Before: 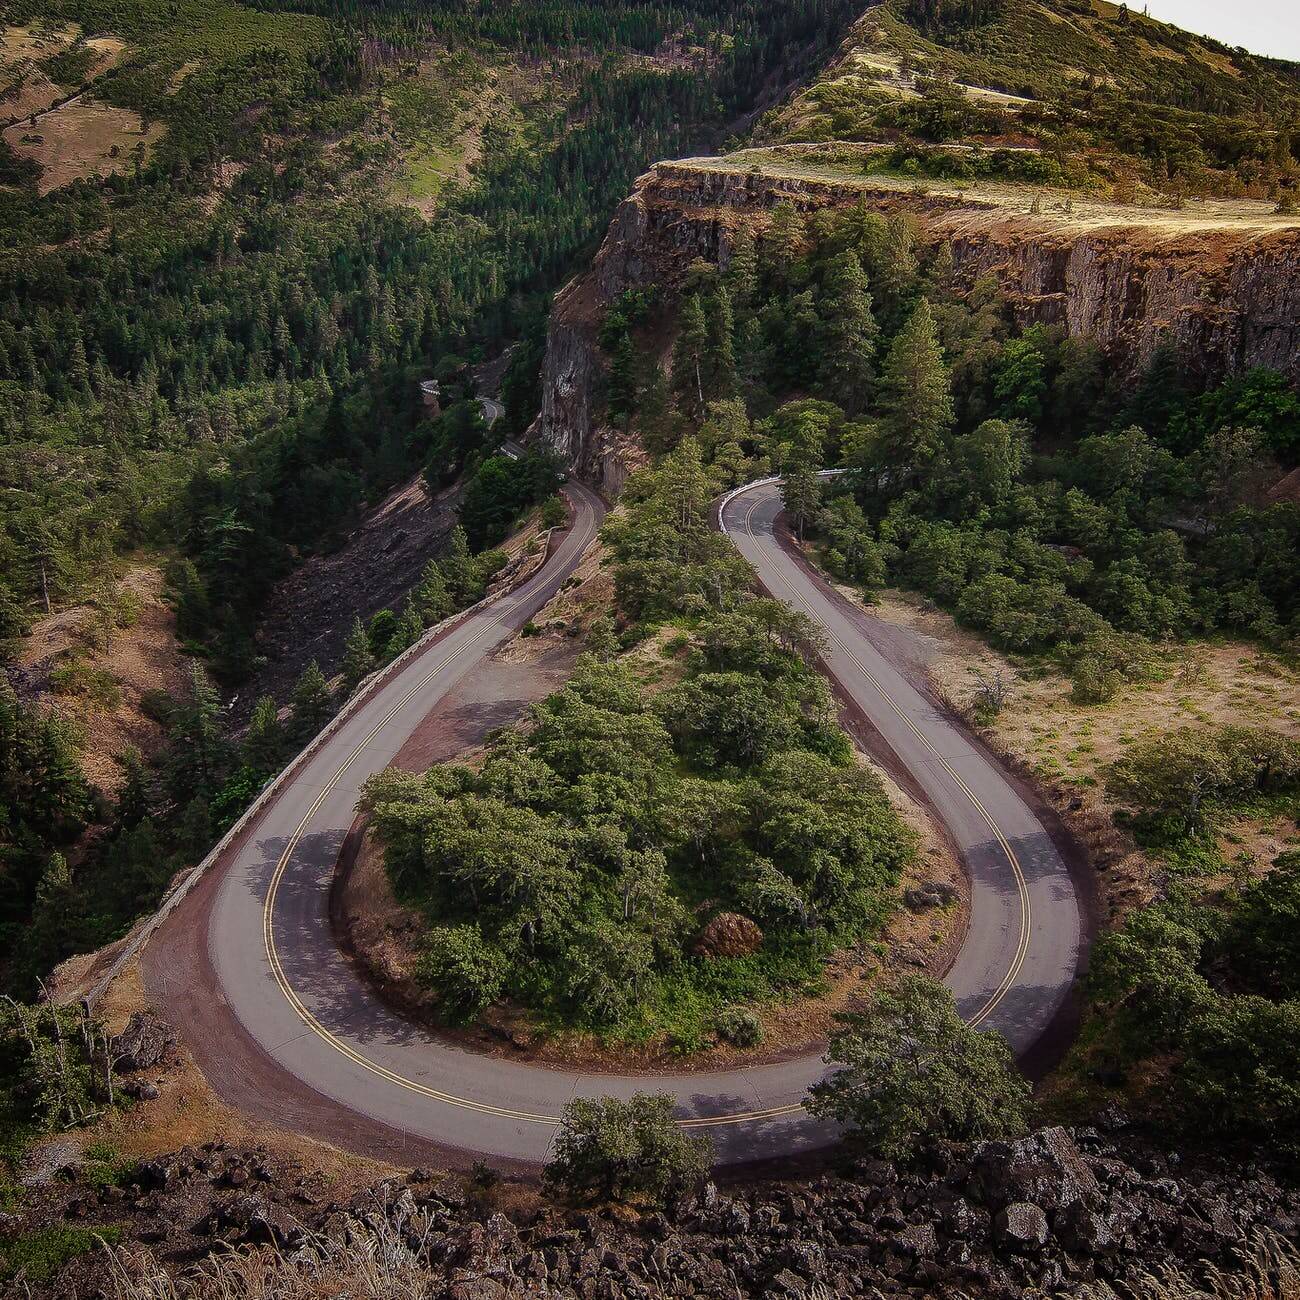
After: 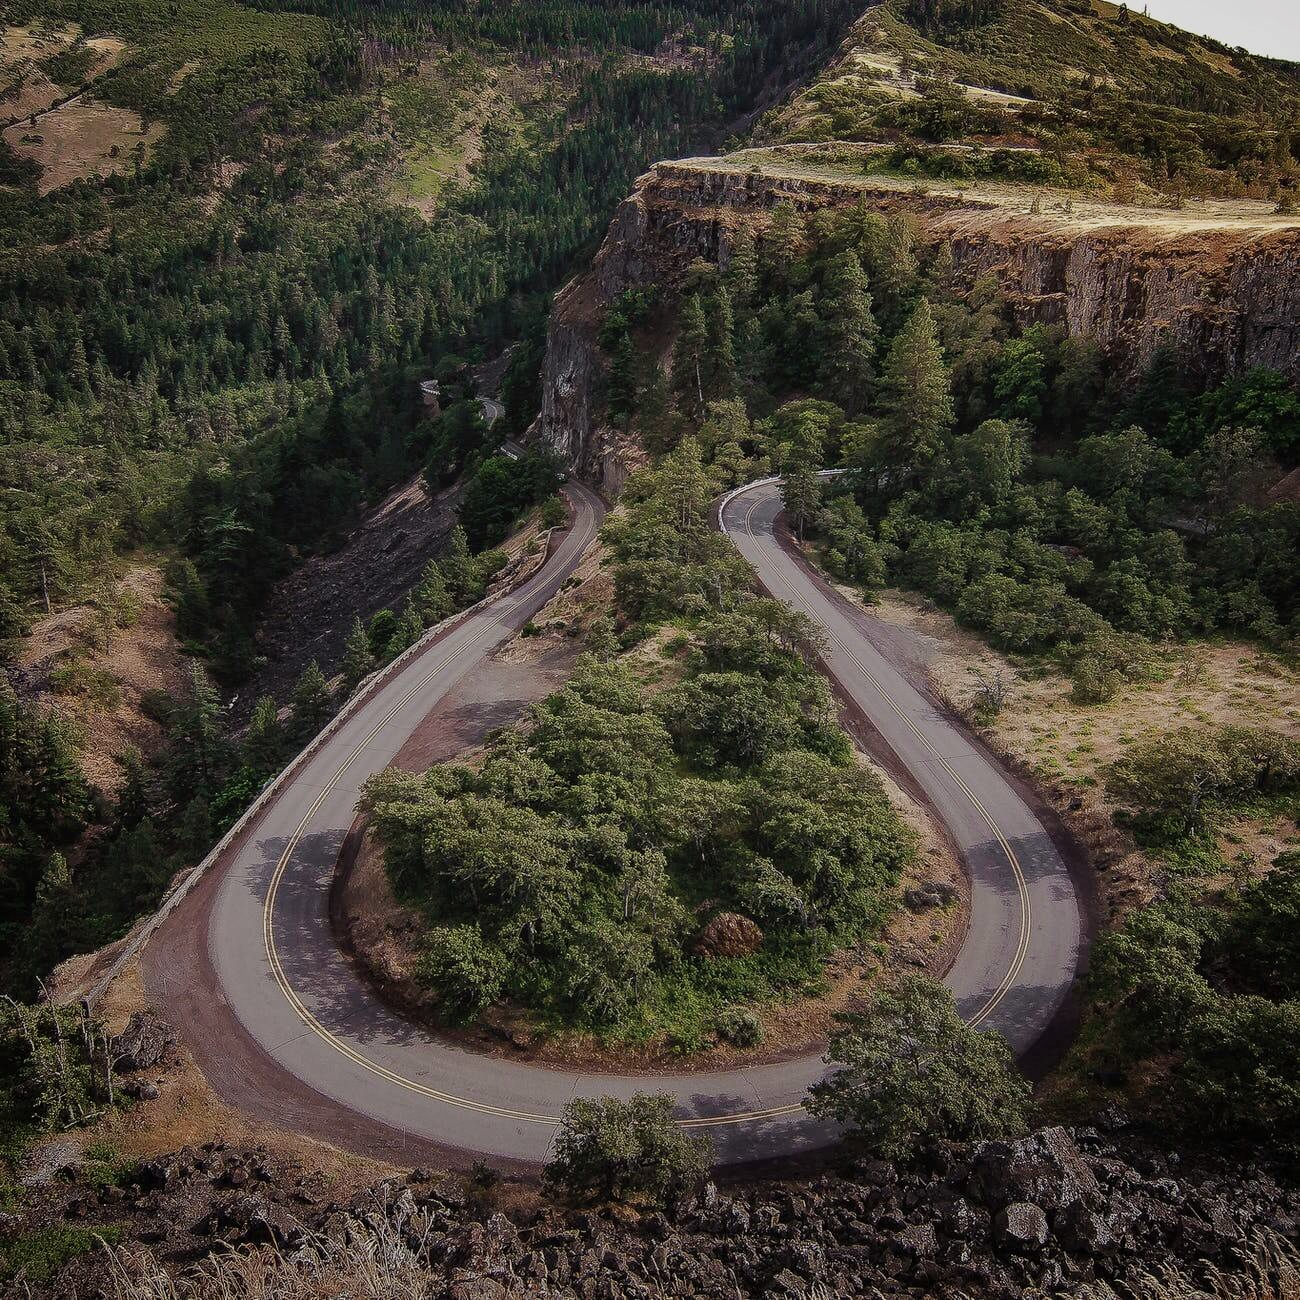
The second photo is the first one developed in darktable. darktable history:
contrast brightness saturation: saturation -0.17
sigmoid: contrast 1.22, skew 0.65
